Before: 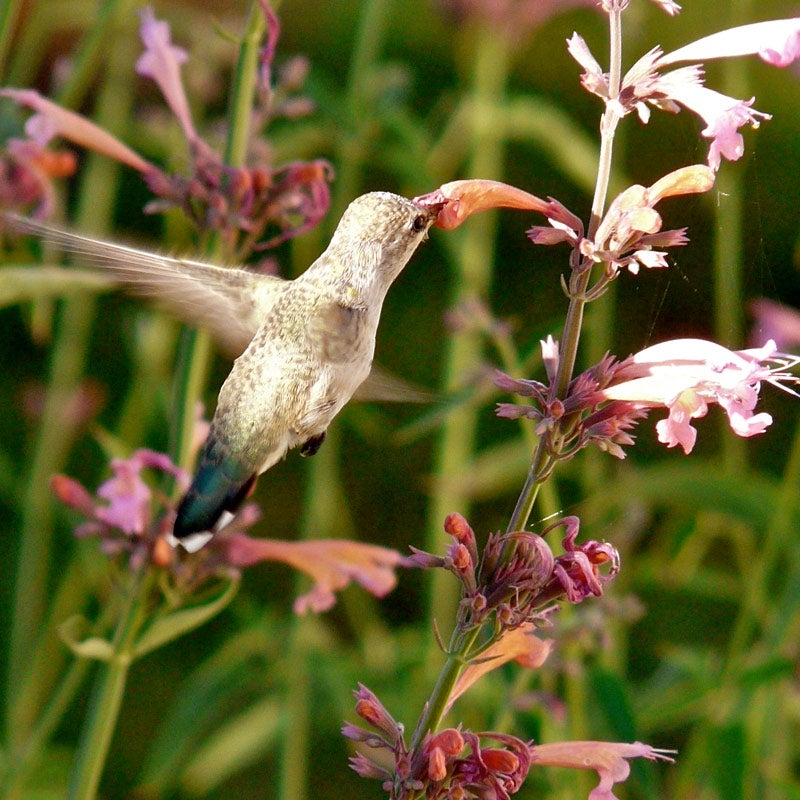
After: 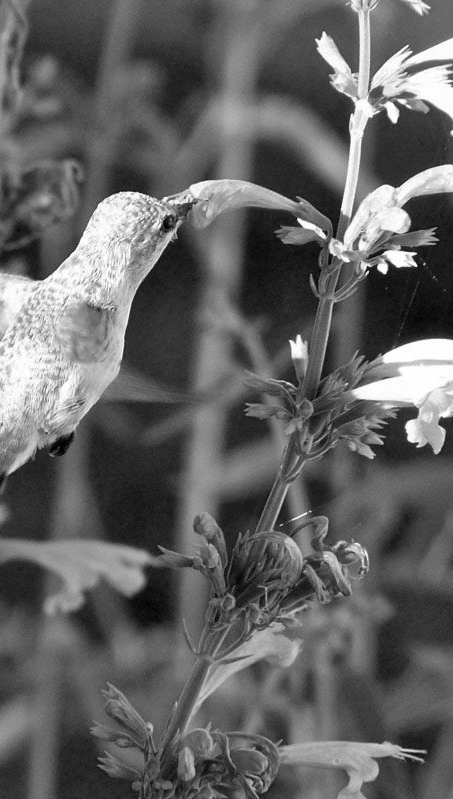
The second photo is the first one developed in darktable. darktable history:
crop: left 31.458%, top 0%, right 11.876%
monochrome: a 16.06, b 15.48, size 1
levels: levels [0, 0.498, 0.996]
